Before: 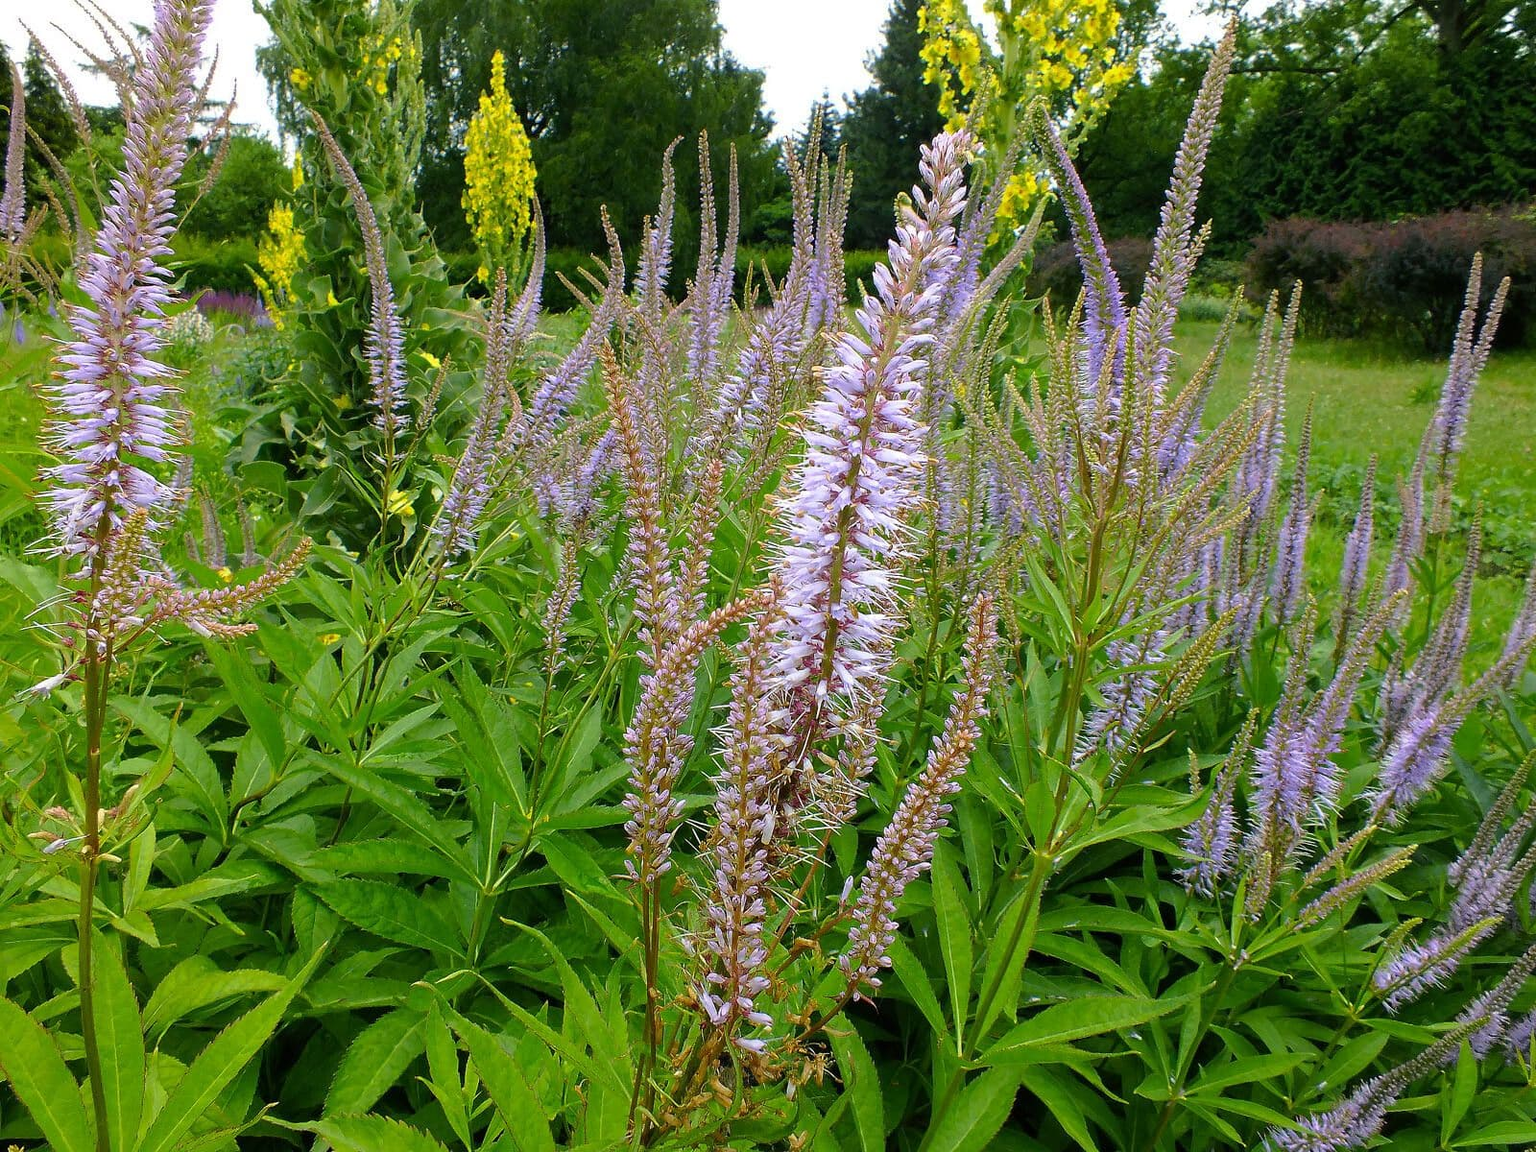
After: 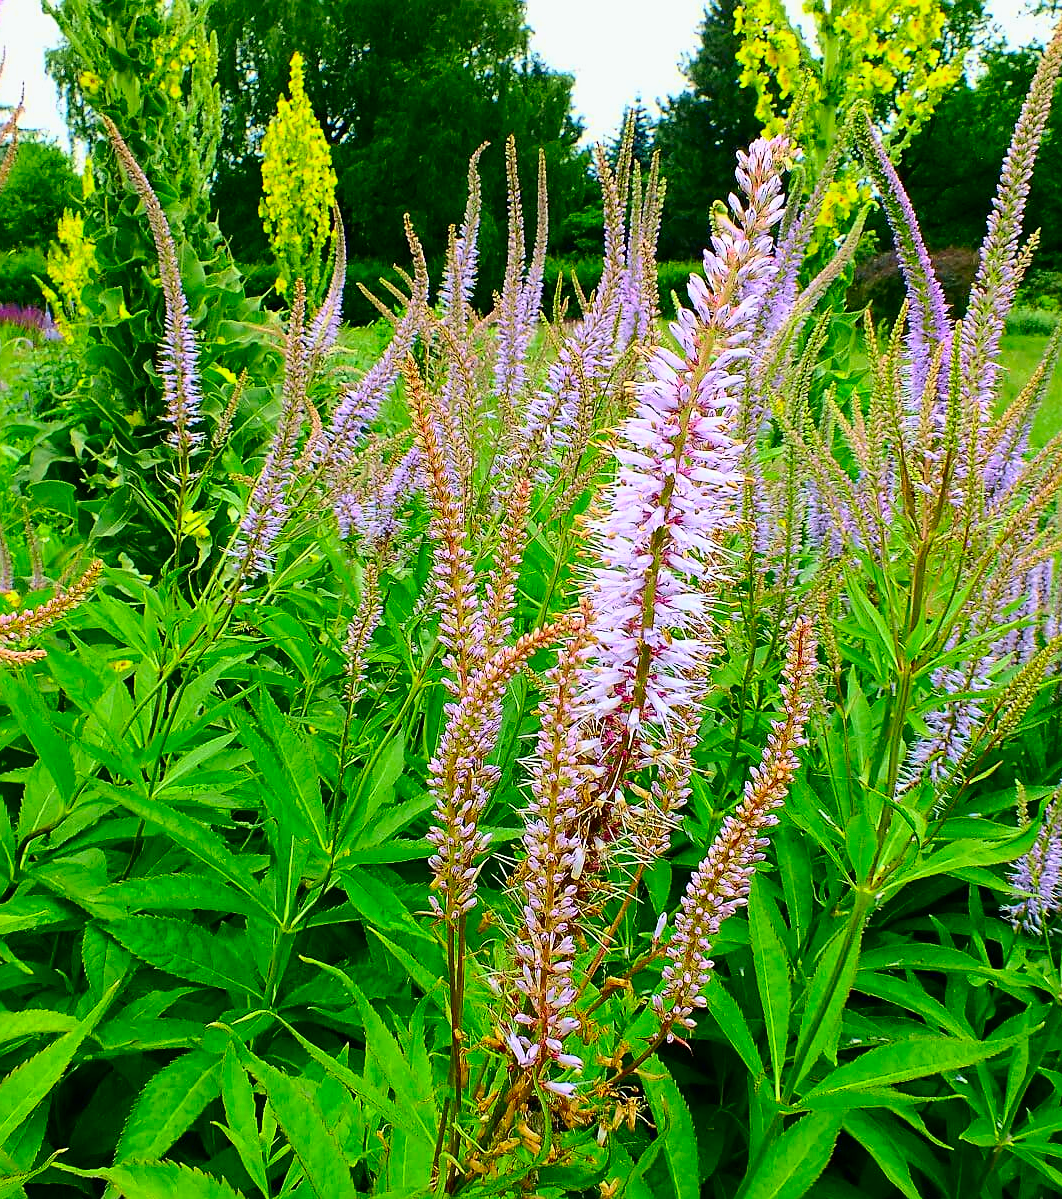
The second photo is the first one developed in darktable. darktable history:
tone curve: curves: ch0 [(0, 0) (0.114, 0.083) (0.291, 0.3) (0.447, 0.535) (0.602, 0.712) (0.772, 0.864) (0.999, 0.978)]; ch1 [(0, 0) (0.389, 0.352) (0.458, 0.433) (0.486, 0.474) (0.509, 0.505) (0.535, 0.541) (0.555, 0.557) (0.677, 0.724) (1, 1)]; ch2 [(0, 0) (0.369, 0.388) (0.449, 0.431) (0.501, 0.5) (0.528, 0.552) (0.561, 0.596) (0.697, 0.721) (1, 1)], color space Lab, independent channels, preserve colors none
contrast brightness saturation: saturation 0.483
crop and rotate: left 13.879%, right 19.719%
sharpen: on, module defaults
